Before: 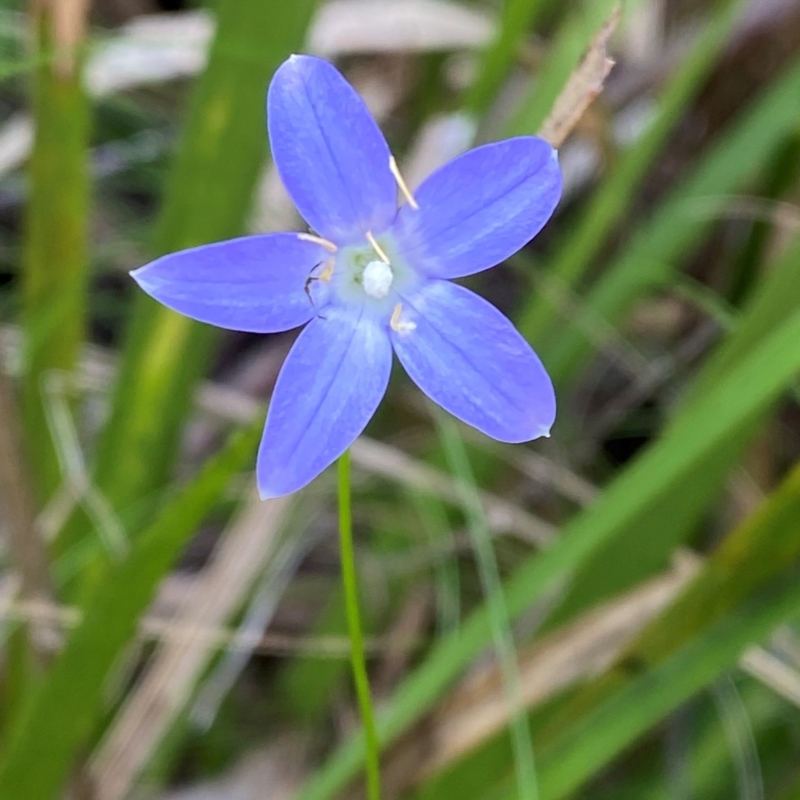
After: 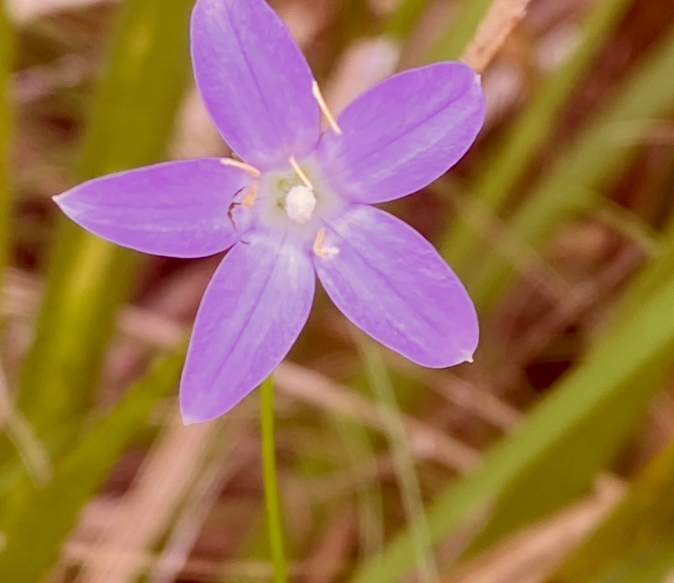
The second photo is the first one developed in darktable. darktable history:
crop and rotate: left 9.699%, top 9.484%, right 5.99%, bottom 17.62%
contrast brightness saturation: contrast -0.103, brightness 0.04, saturation 0.082
color correction: highlights a* 9.45, highlights b* 8.96, shadows a* 39.98, shadows b* 39.21, saturation 0.797
